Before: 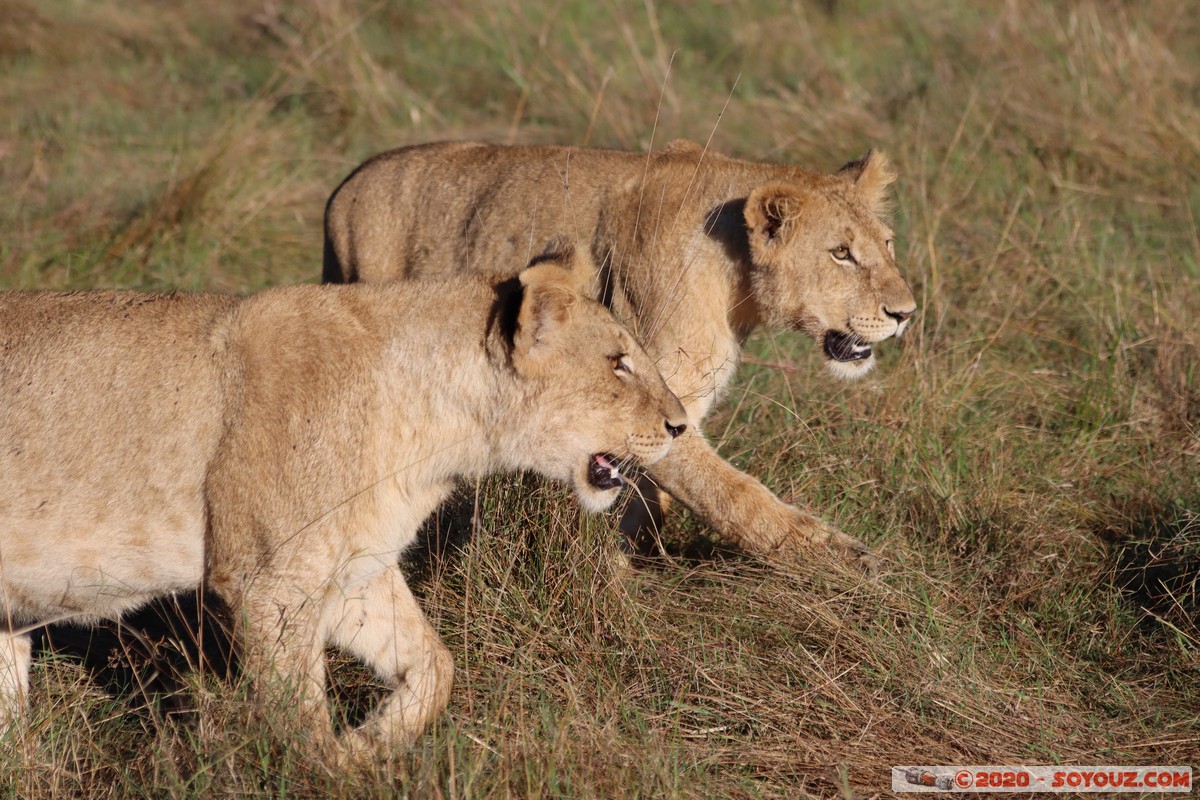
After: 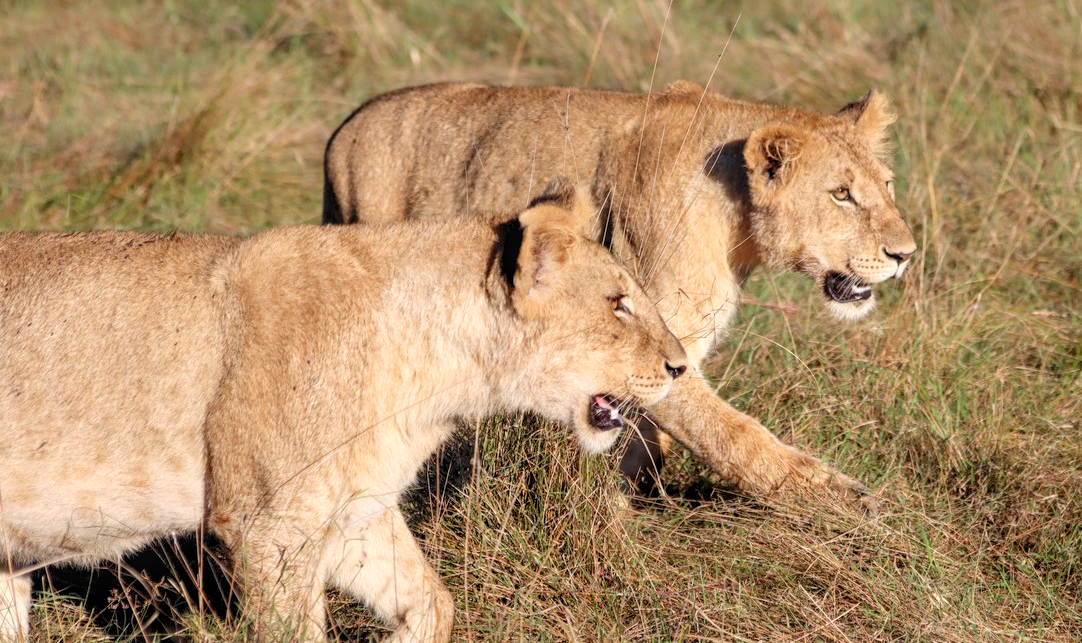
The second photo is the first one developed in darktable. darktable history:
local contrast: on, module defaults
crop: top 7.493%, right 9.819%, bottom 12.085%
levels: levels [0.044, 0.416, 0.908]
exposure: exposure -0.064 EV, compensate highlight preservation false
